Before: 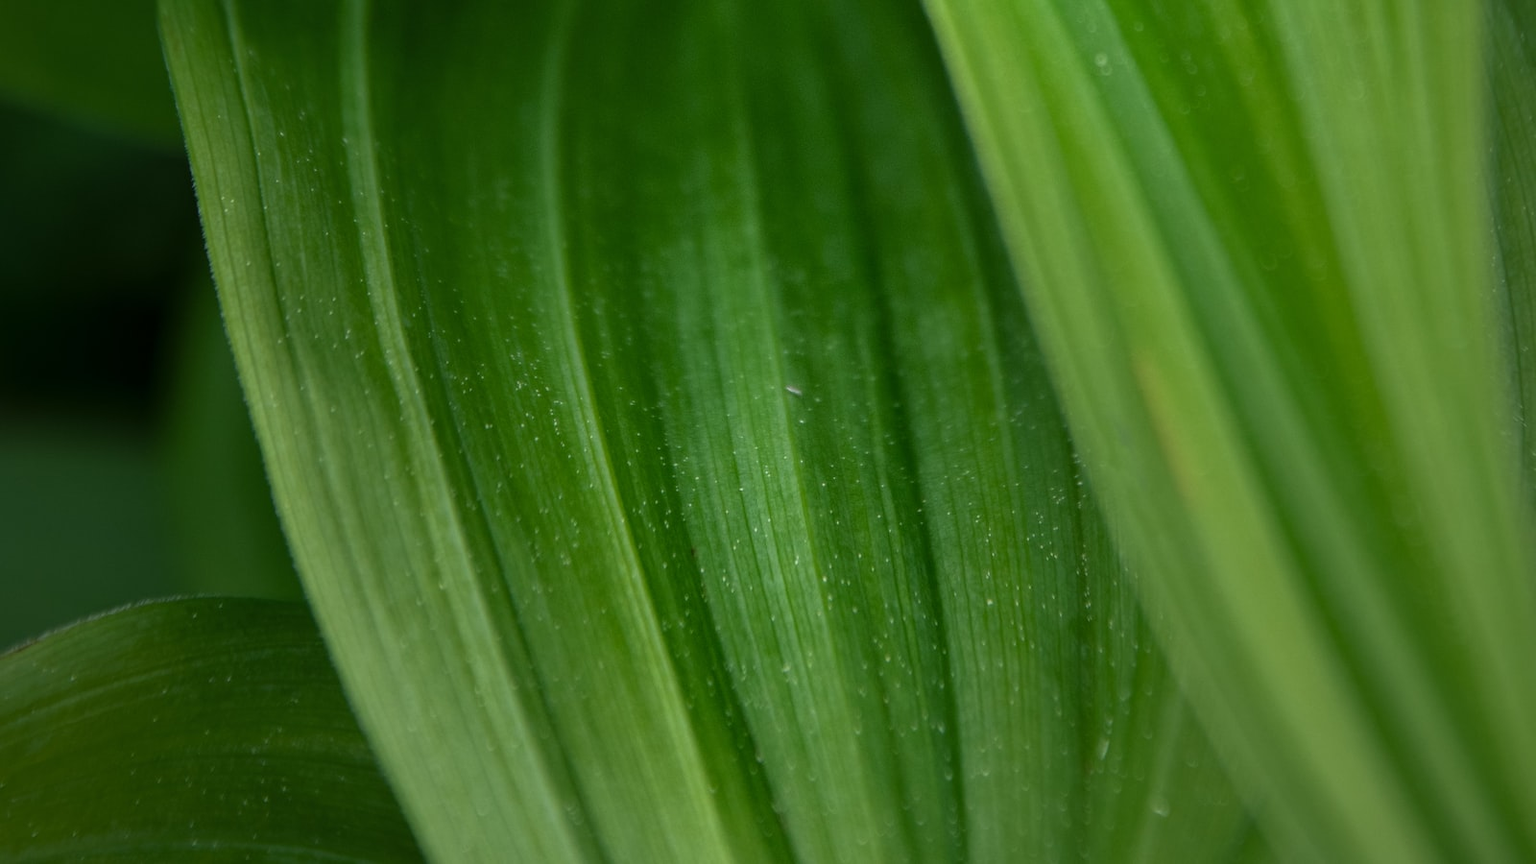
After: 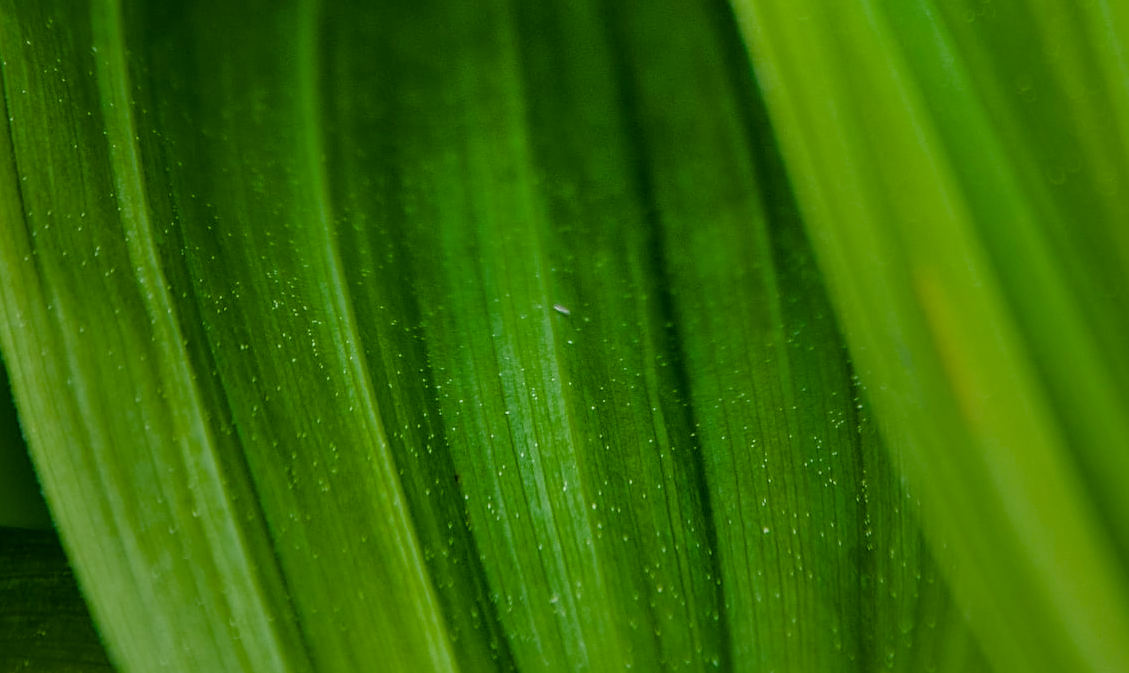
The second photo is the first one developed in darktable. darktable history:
crop and rotate: left 16.577%, top 10.814%, right 12.858%, bottom 14.37%
filmic rgb: black relative exposure -7.98 EV, white relative exposure 3.99 EV, hardness 4.11, contrast 0.989, iterations of high-quality reconstruction 0
color balance rgb: perceptual saturation grading › global saturation 35.165%, perceptual saturation grading › highlights -29.995%, perceptual saturation grading › shadows 35.294%
exposure: black level correction 0.007, exposure 0.159 EV, compensate exposure bias true, compensate highlight preservation false
sharpen: on, module defaults
